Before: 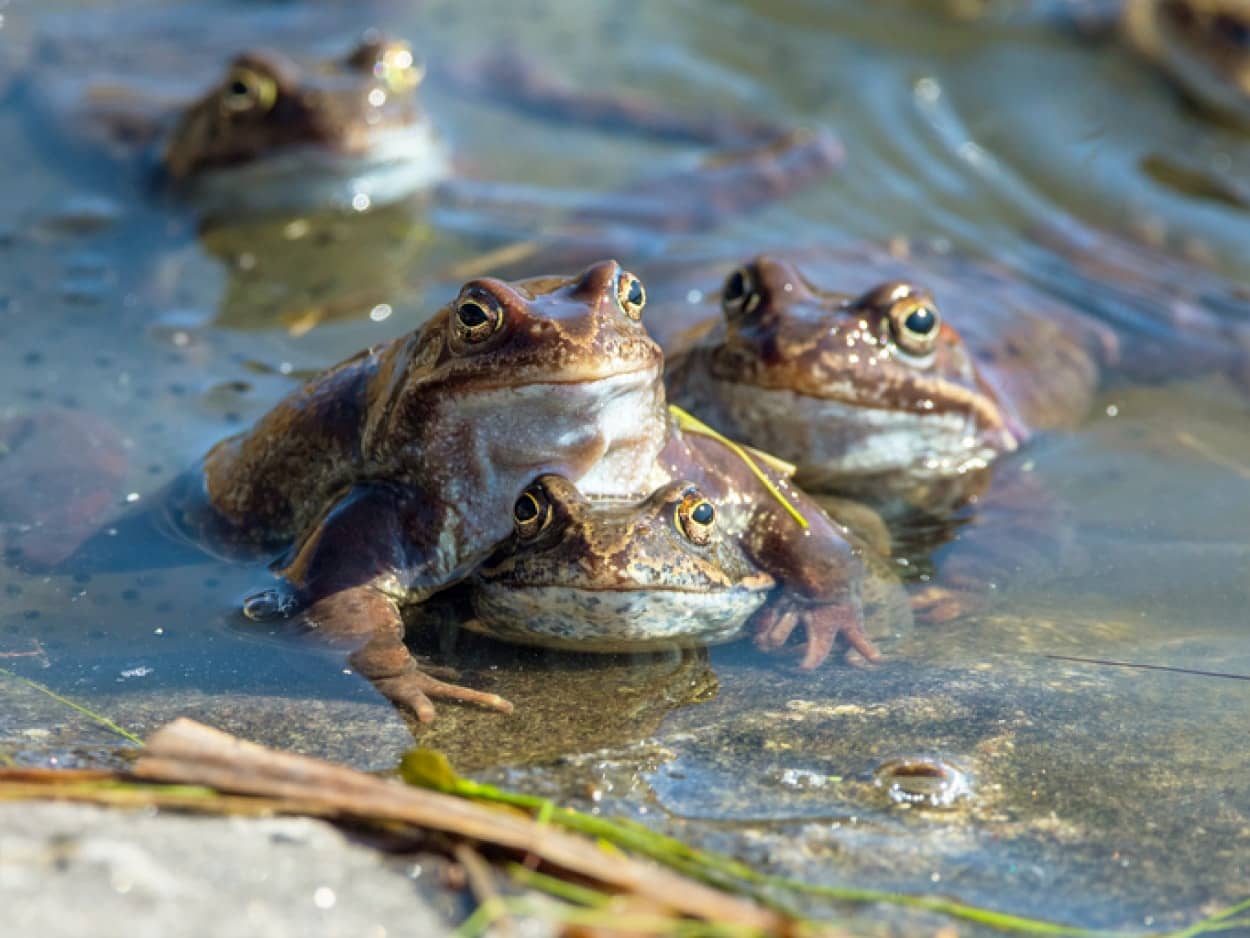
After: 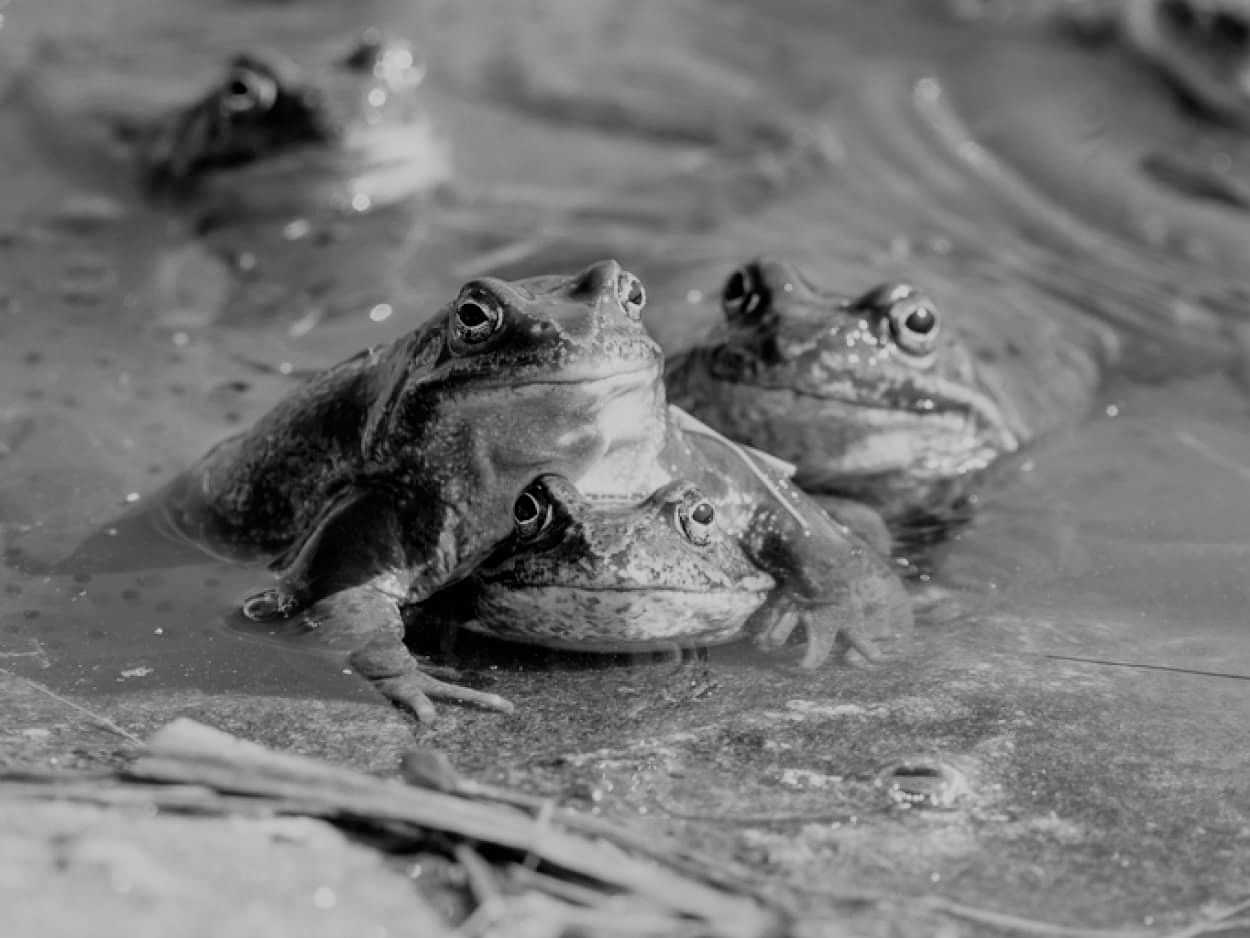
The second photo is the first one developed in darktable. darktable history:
filmic rgb: black relative exposure -7.15 EV, white relative exposure 5.36 EV, hardness 3.02
white balance: red 1.045, blue 0.932
shadows and highlights: shadows 37.27, highlights -28.18, soften with gaussian
monochrome: a 32, b 64, size 2.3
